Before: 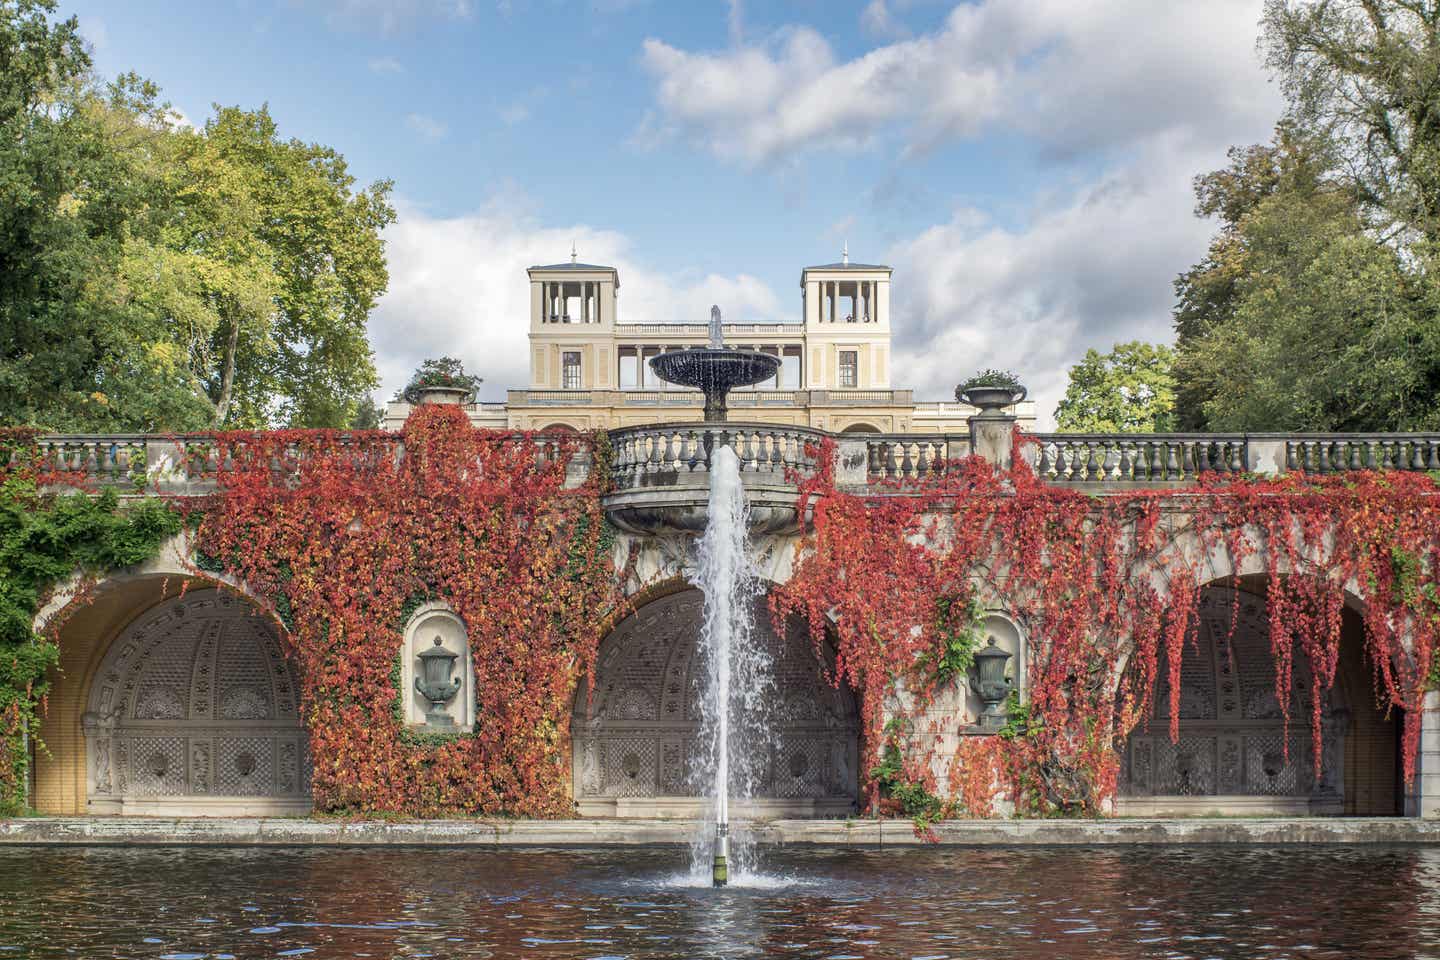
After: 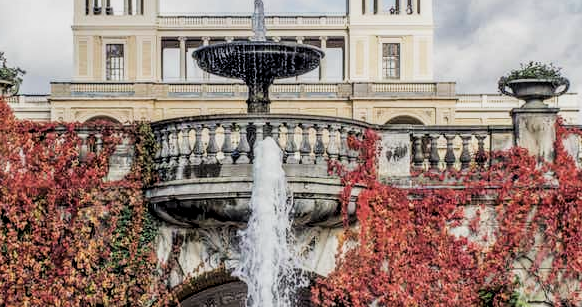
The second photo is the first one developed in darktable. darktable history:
crop: left 31.751%, top 32.172%, right 27.8%, bottom 35.83%
local contrast: detail 130%
filmic rgb: black relative exposure -5 EV, hardness 2.88, contrast 1.3, highlights saturation mix -30%
